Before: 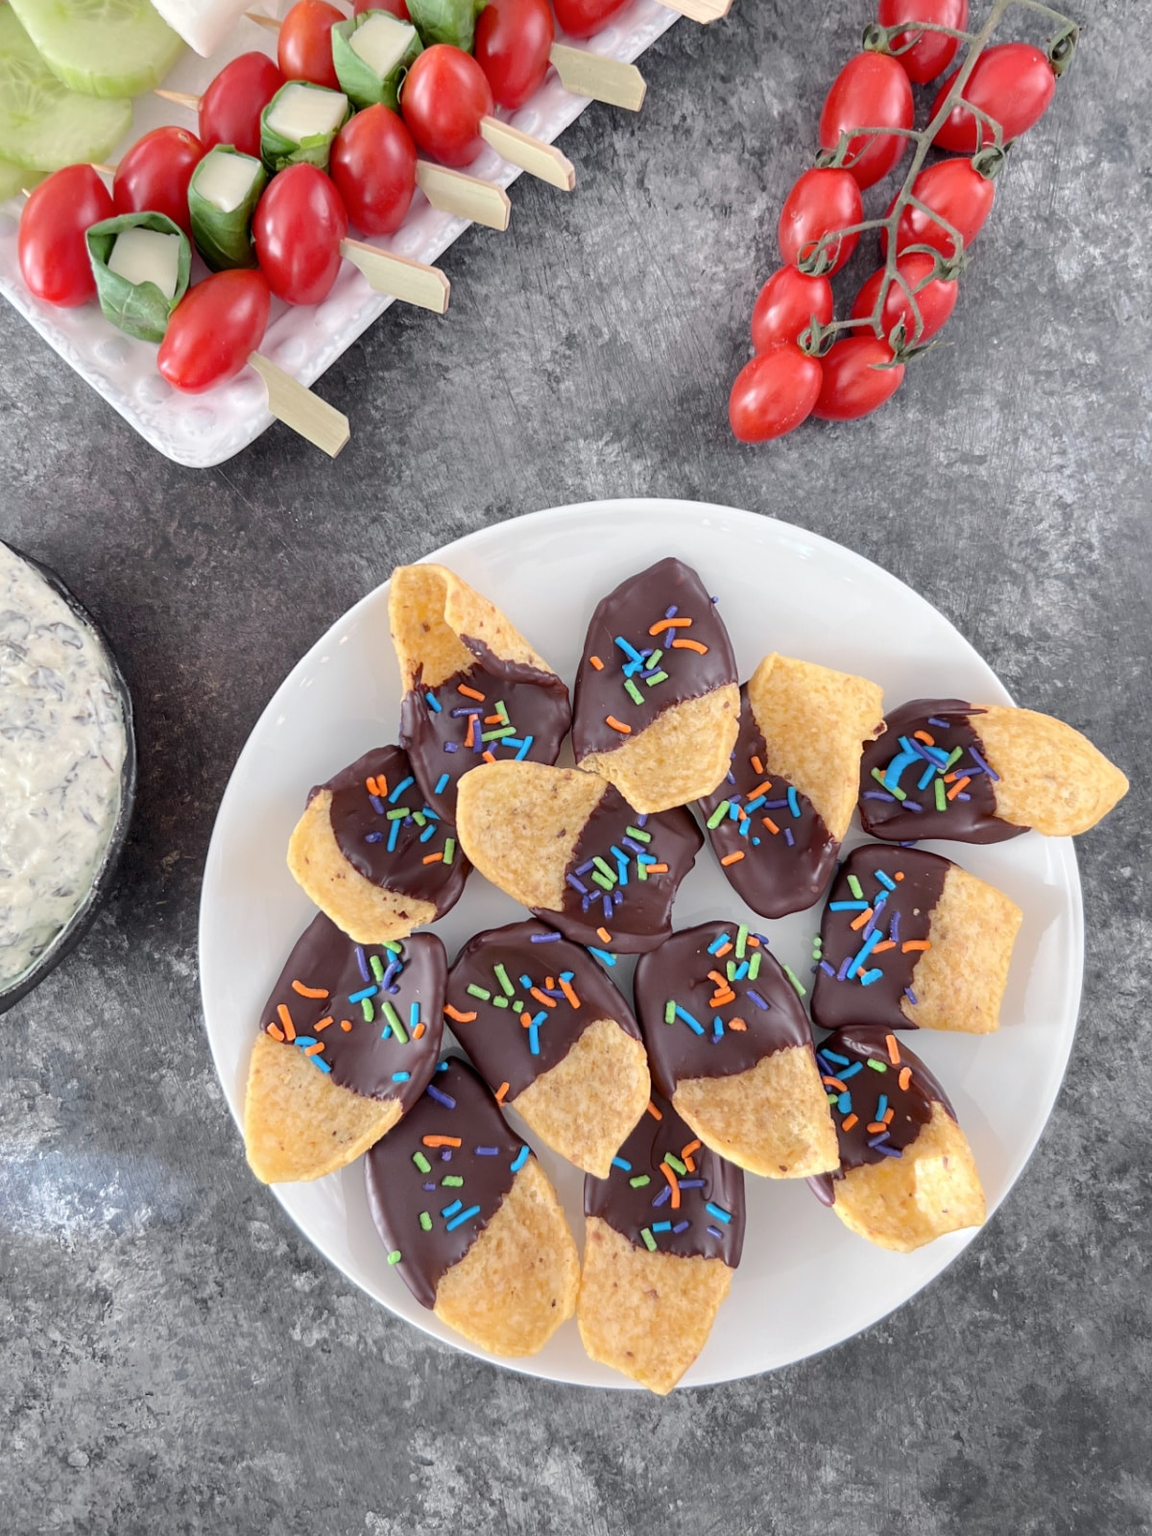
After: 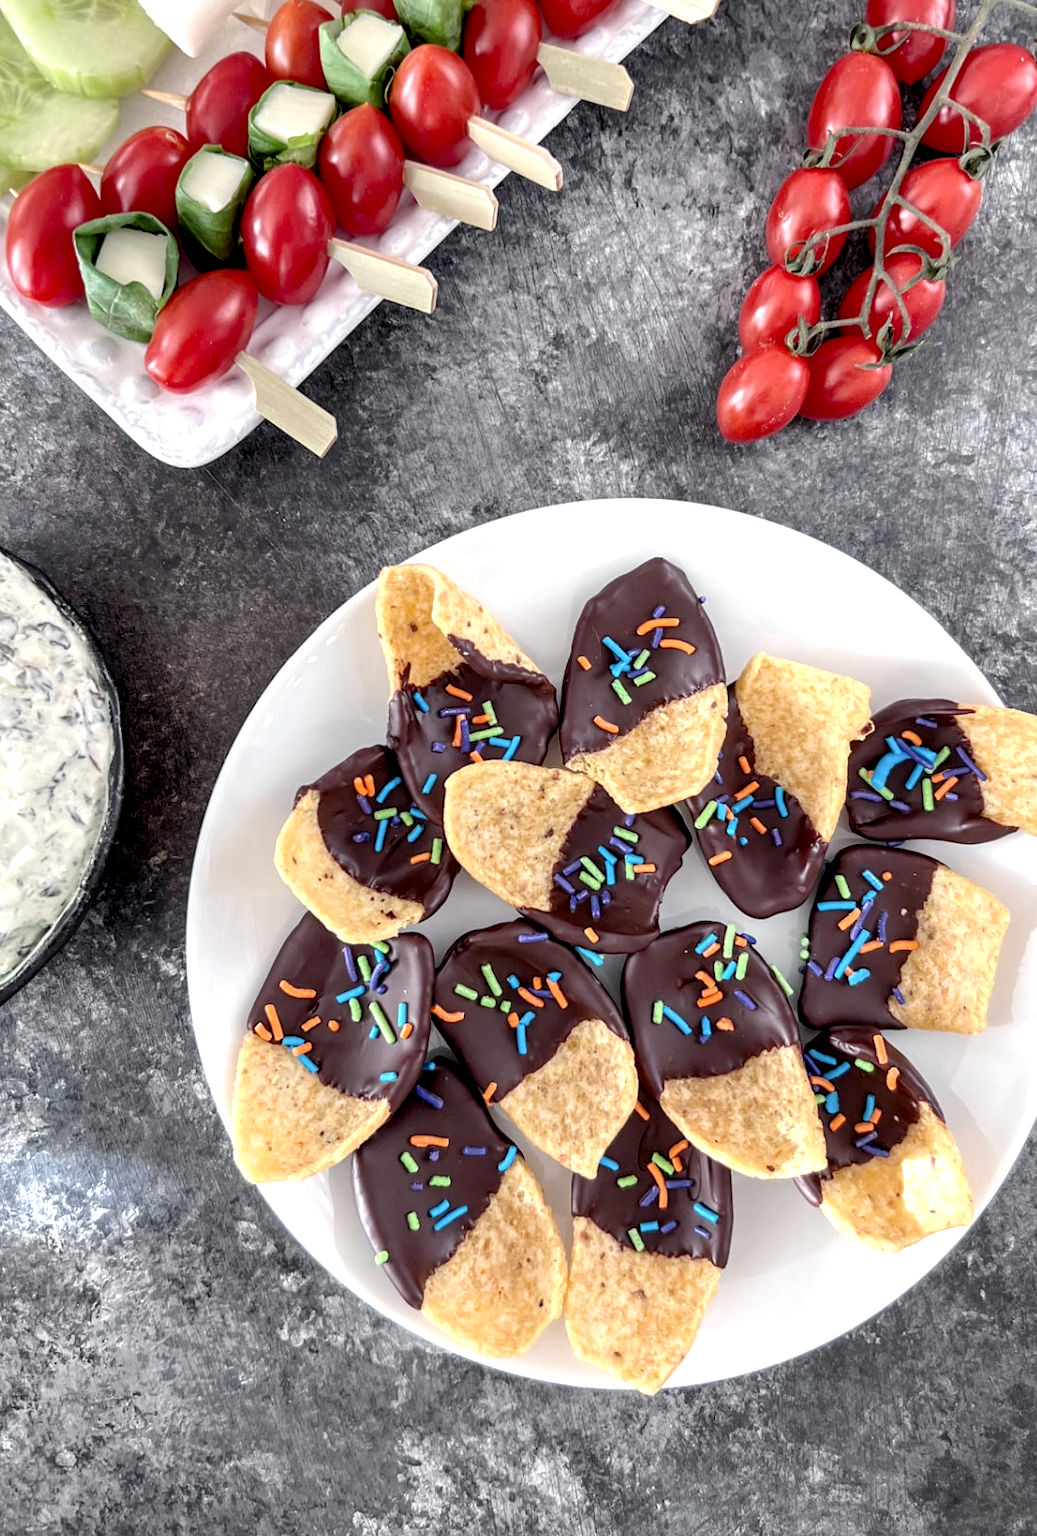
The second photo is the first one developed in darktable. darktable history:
crop and rotate: left 1.088%, right 8.807%
rgb curve: curves: ch0 [(0, 0) (0.053, 0.068) (0.122, 0.128) (1, 1)]
local contrast: highlights 80%, shadows 57%, detail 175%, midtone range 0.602
color correction: highlights a* -0.182, highlights b* -0.124
